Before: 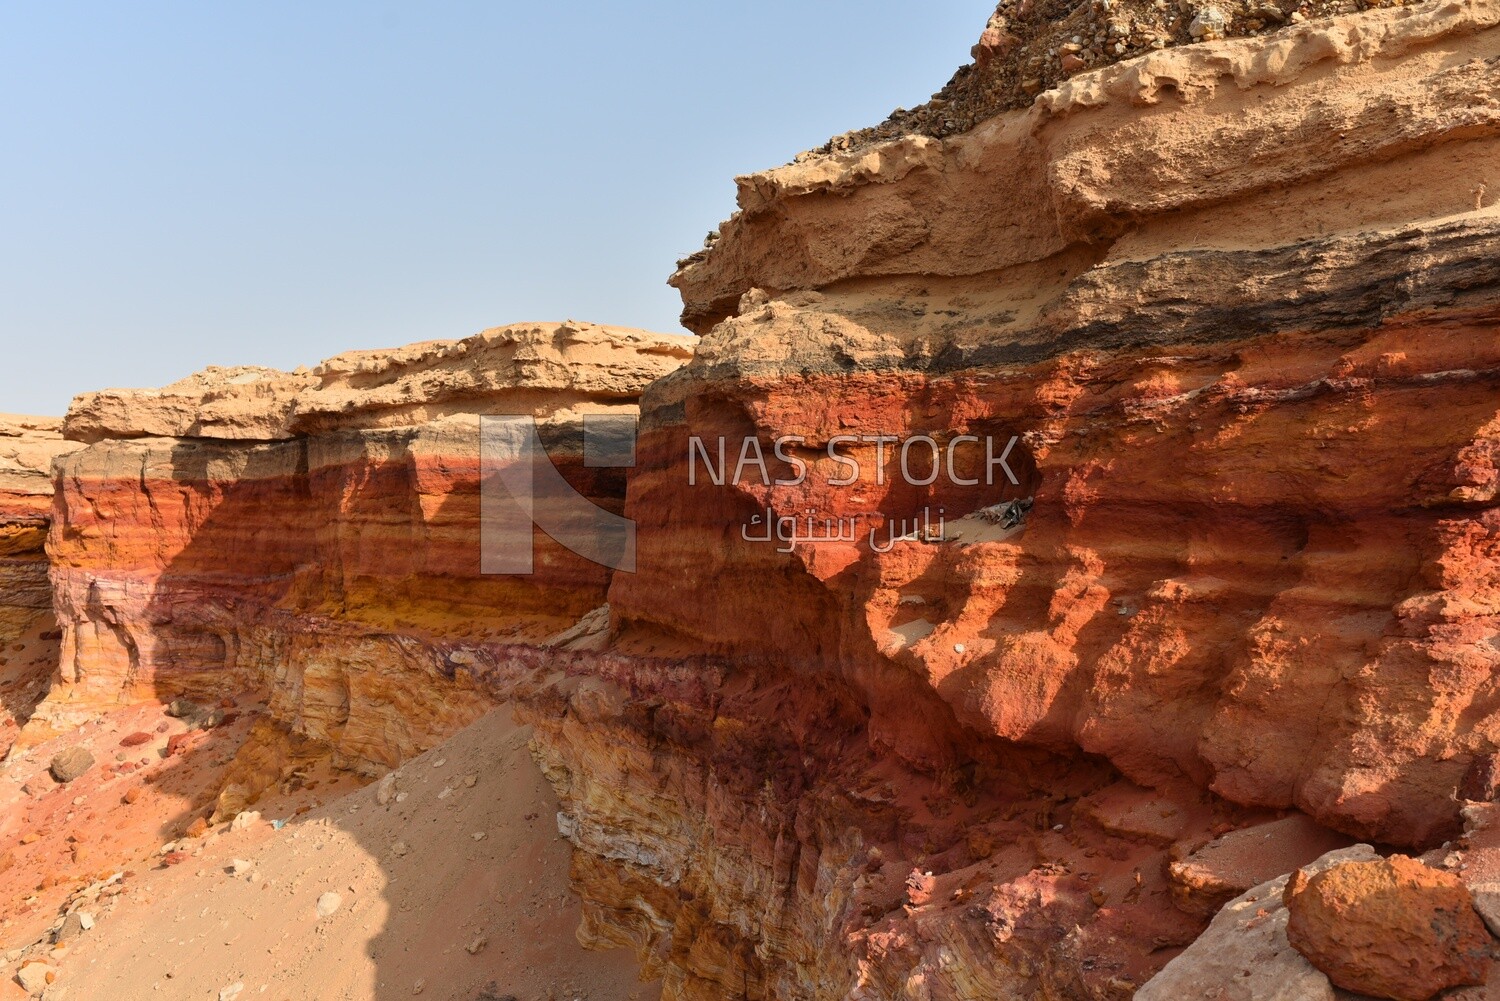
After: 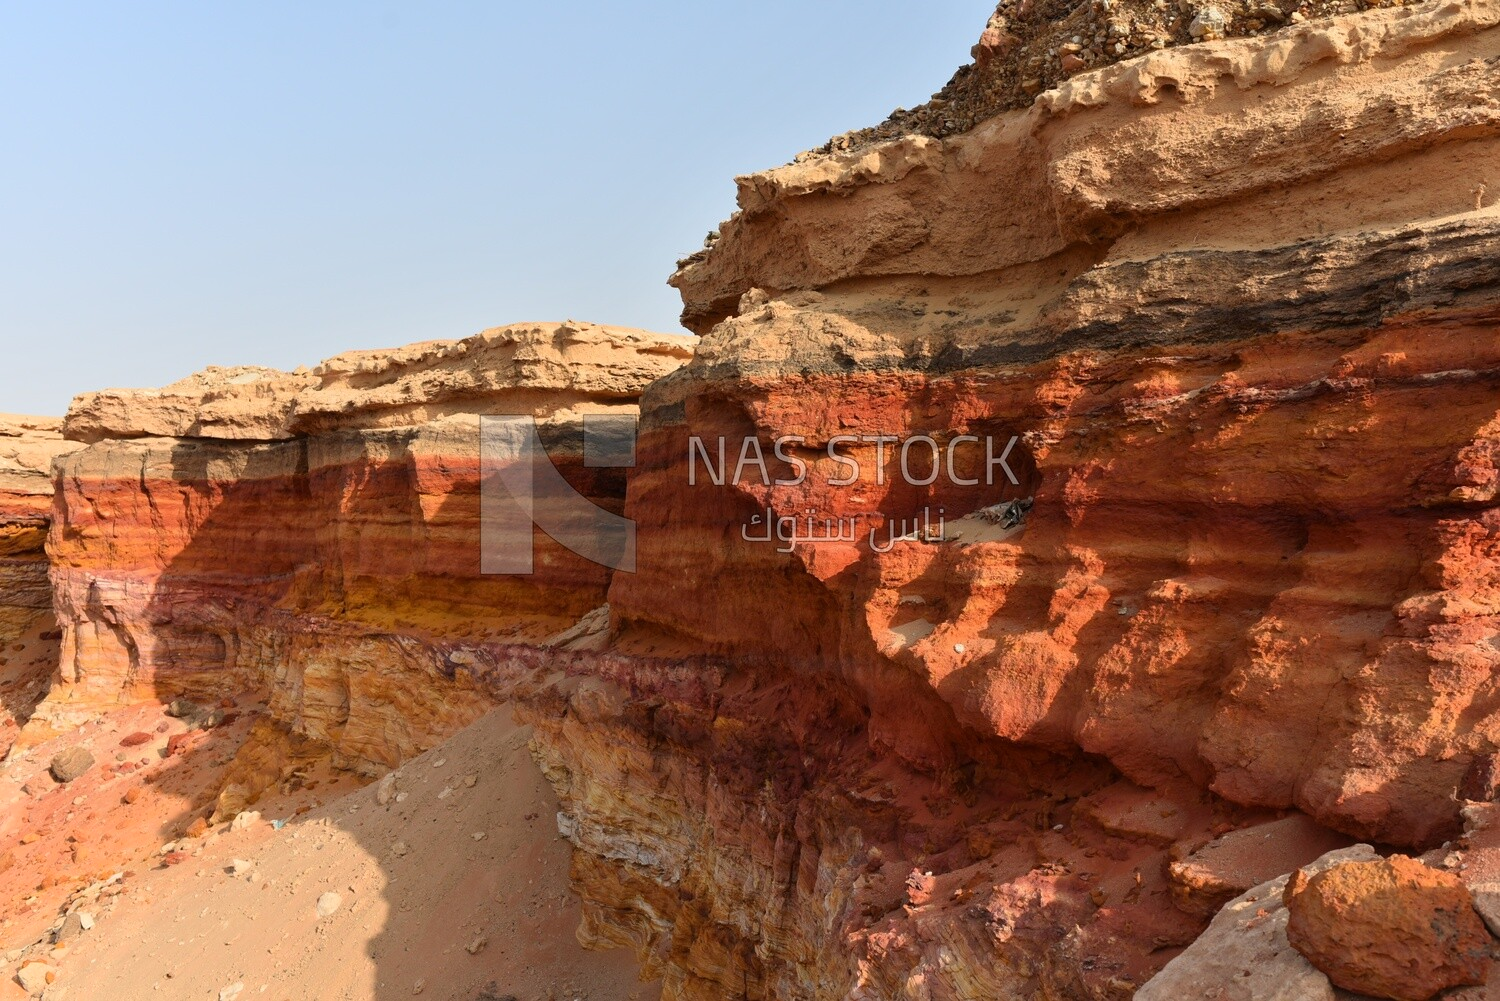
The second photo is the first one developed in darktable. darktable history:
shadows and highlights: radius 93.15, shadows -14.33, white point adjustment 0.259, highlights 31.91, compress 48.29%, soften with gaussian
